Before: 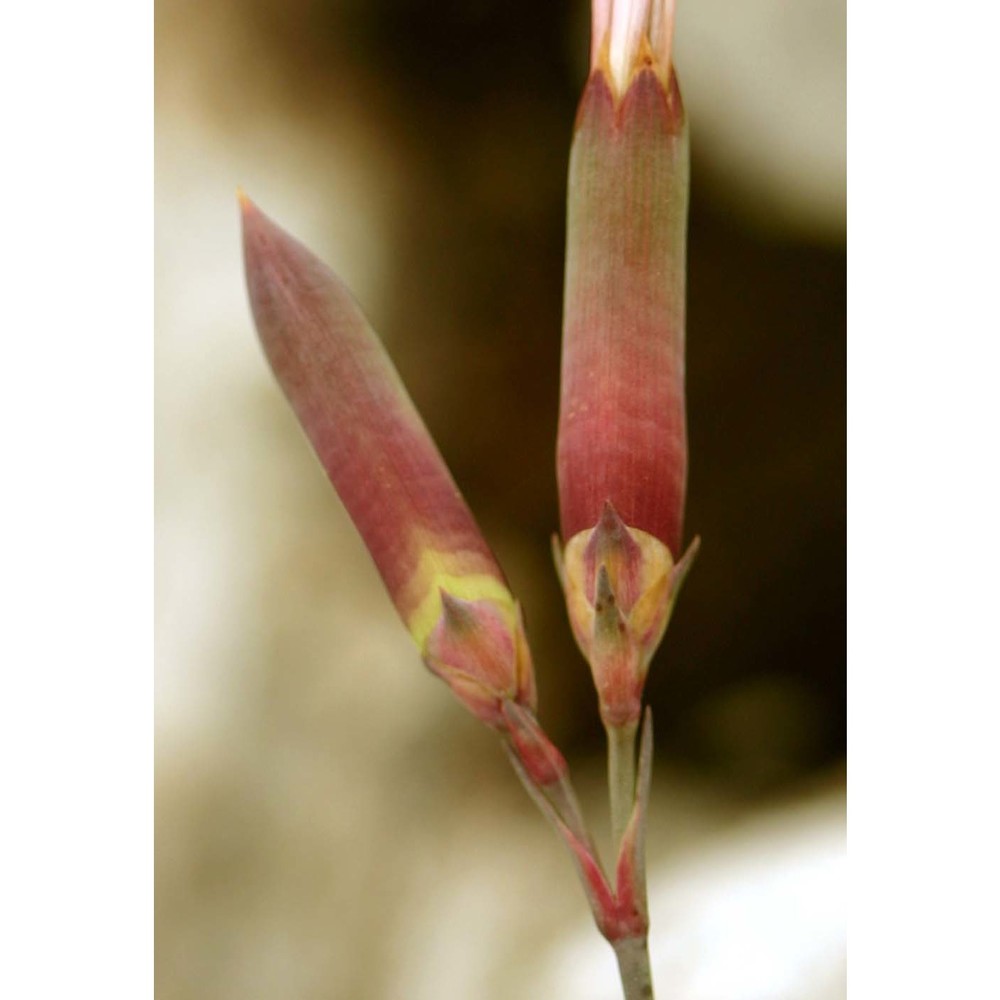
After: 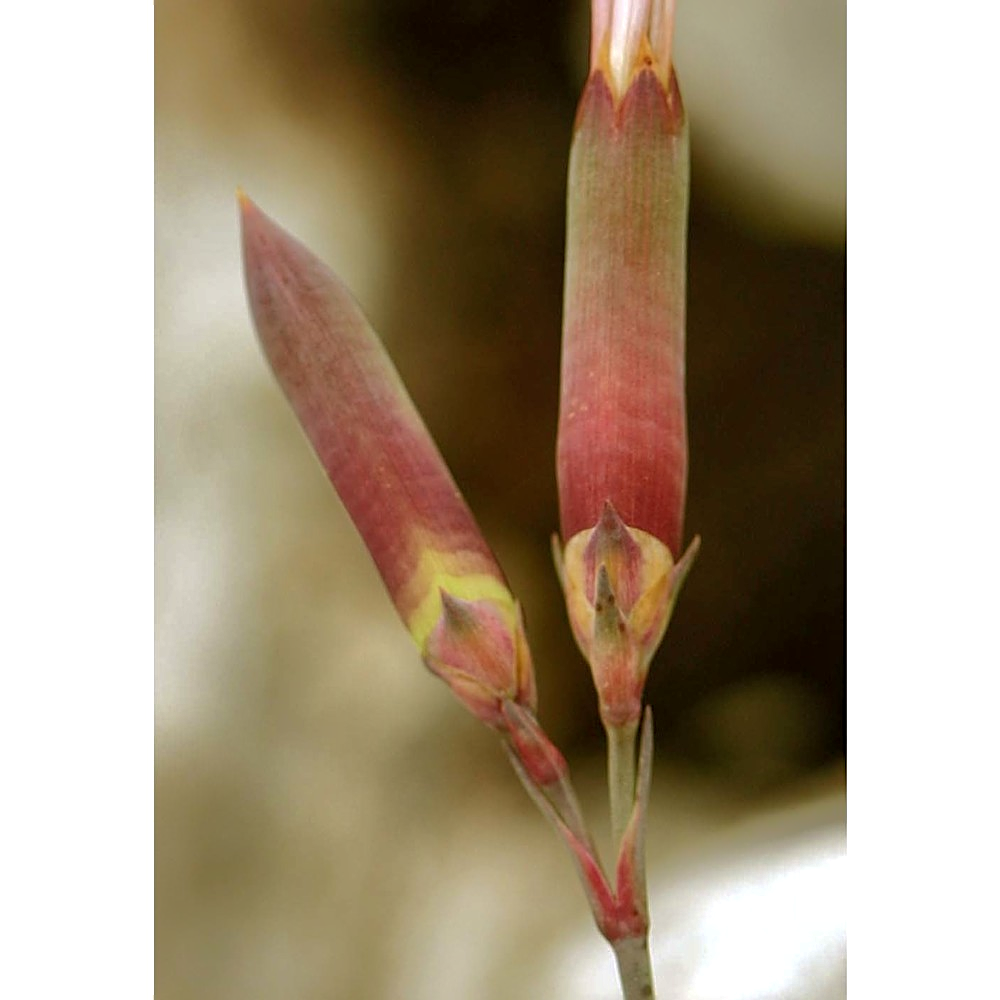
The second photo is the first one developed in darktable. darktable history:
sharpen: on, module defaults
shadows and highlights: shadows 39.45, highlights -59.9
local contrast: highlights 106%, shadows 103%, detail 119%, midtone range 0.2
